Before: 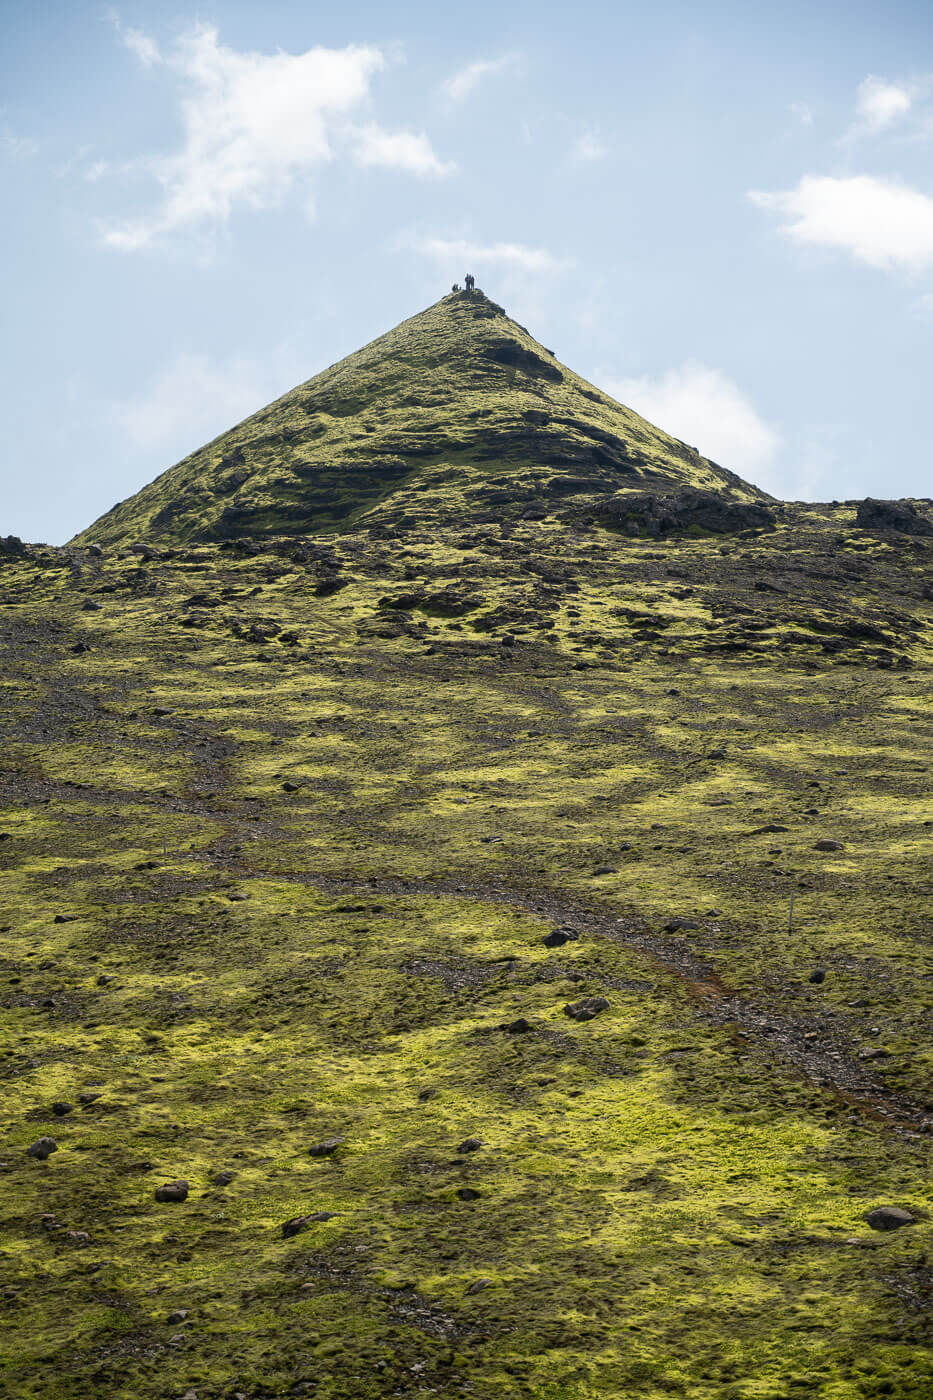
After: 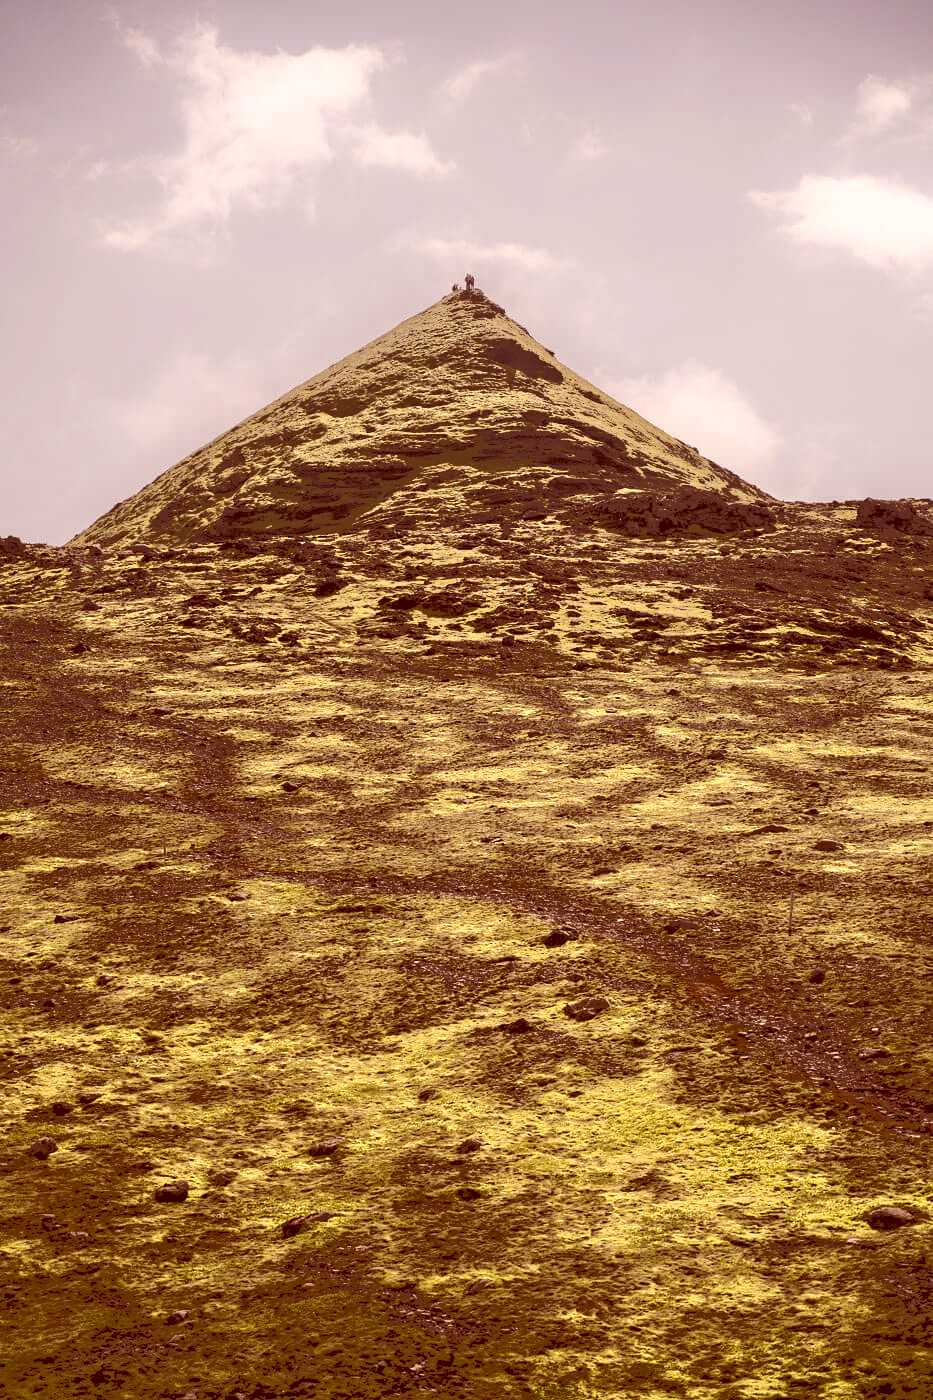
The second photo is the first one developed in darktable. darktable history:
color correction: highlights a* 9.07, highlights b* 8.75, shadows a* 39.56, shadows b* 39.37, saturation 0.771
tone equalizer: -7 EV -0.634 EV, -6 EV 0.965 EV, -5 EV -0.428 EV, -4 EV 0.406 EV, -3 EV 0.412 EV, -2 EV 0.177 EV, -1 EV -0.146 EV, +0 EV -0.371 EV, smoothing diameter 2.12%, edges refinement/feathering 22.15, mask exposure compensation -1.57 EV, filter diffusion 5
